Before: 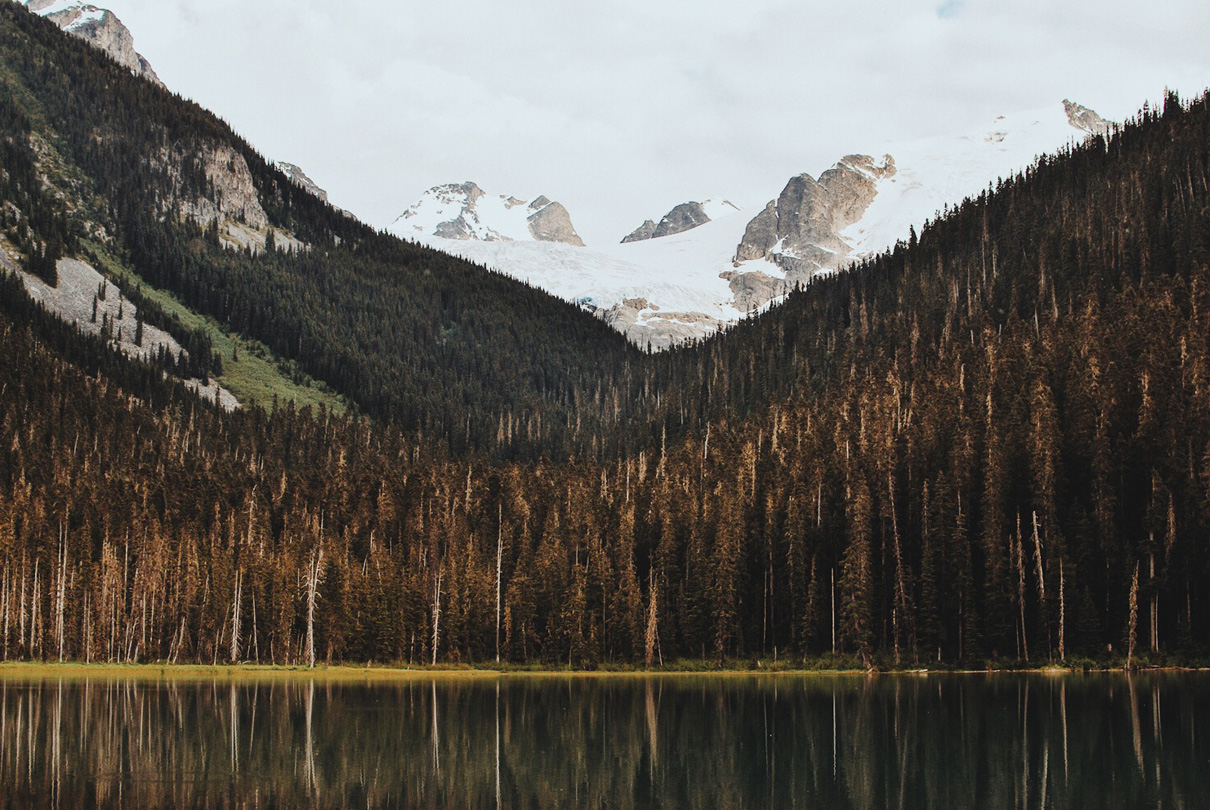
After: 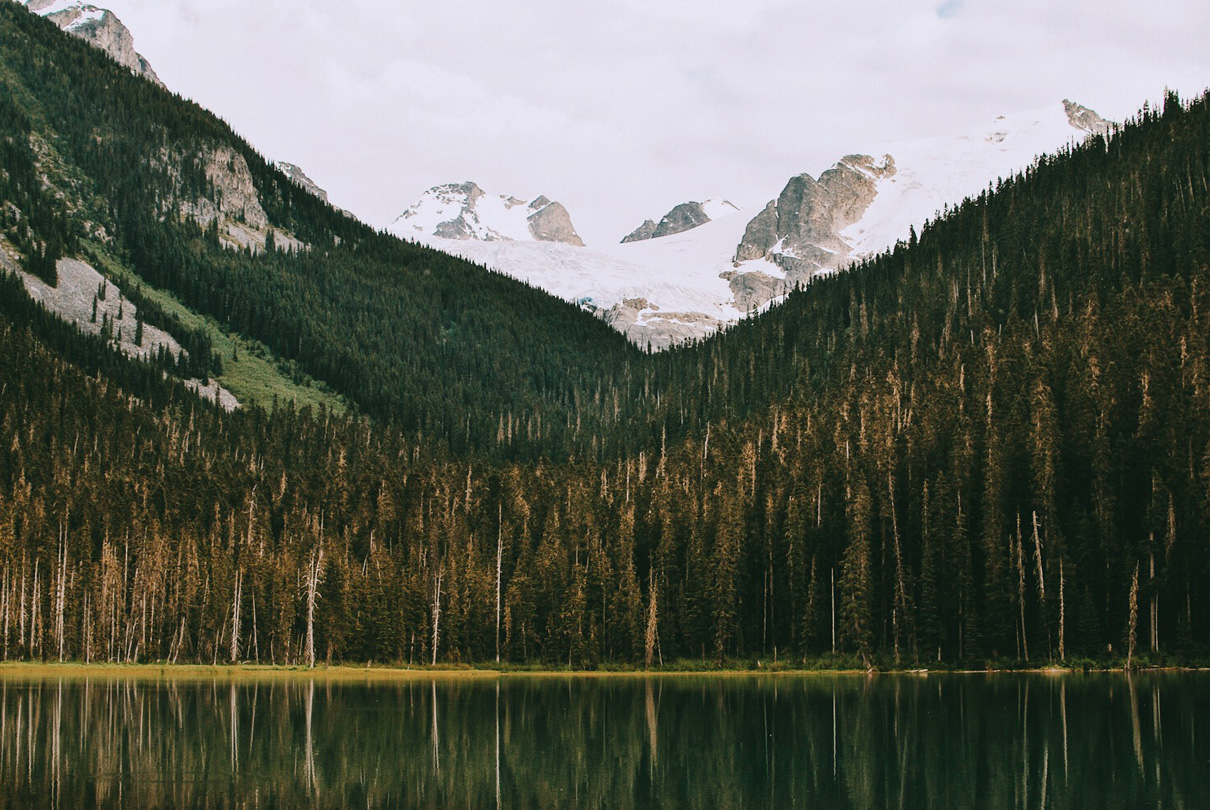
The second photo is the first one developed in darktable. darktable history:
color balance rgb: shadows lift › chroma 11.661%, shadows lift › hue 131.72°, highlights gain › chroma 1.541%, highlights gain › hue 312.93°, perceptual saturation grading › global saturation -0.047%
